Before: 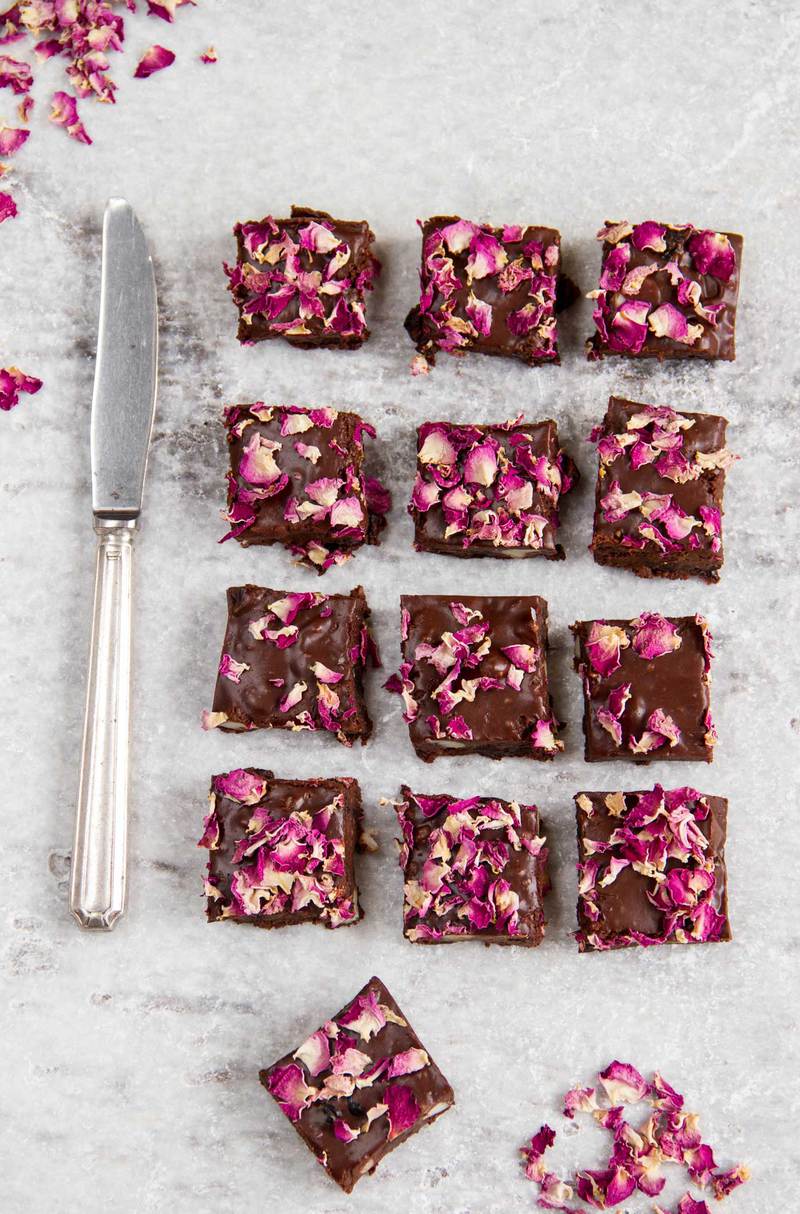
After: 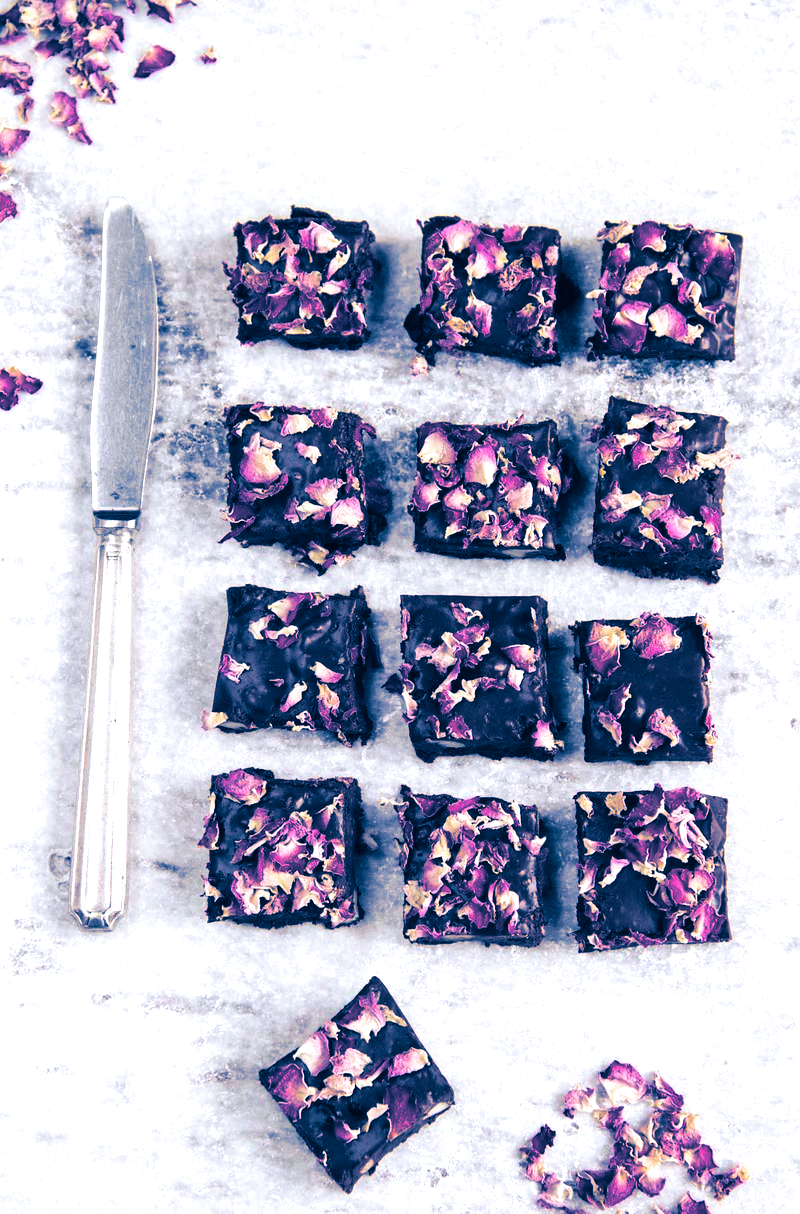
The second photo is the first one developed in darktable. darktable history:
tone equalizer: -8 EV -0.417 EV, -7 EV -0.389 EV, -6 EV -0.333 EV, -5 EV -0.222 EV, -3 EV 0.222 EV, -2 EV 0.333 EV, -1 EV 0.389 EV, +0 EV 0.417 EV, edges refinement/feathering 500, mask exposure compensation -1.25 EV, preserve details no
exposure: black level correction -0.005, exposure 0.054 EV, compensate highlight preservation false
split-toning: shadows › hue 226.8°, shadows › saturation 1, highlights › saturation 0, balance -61.41
color calibration: illuminant as shot in camera, x 0.358, y 0.373, temperature 4628.91 K
